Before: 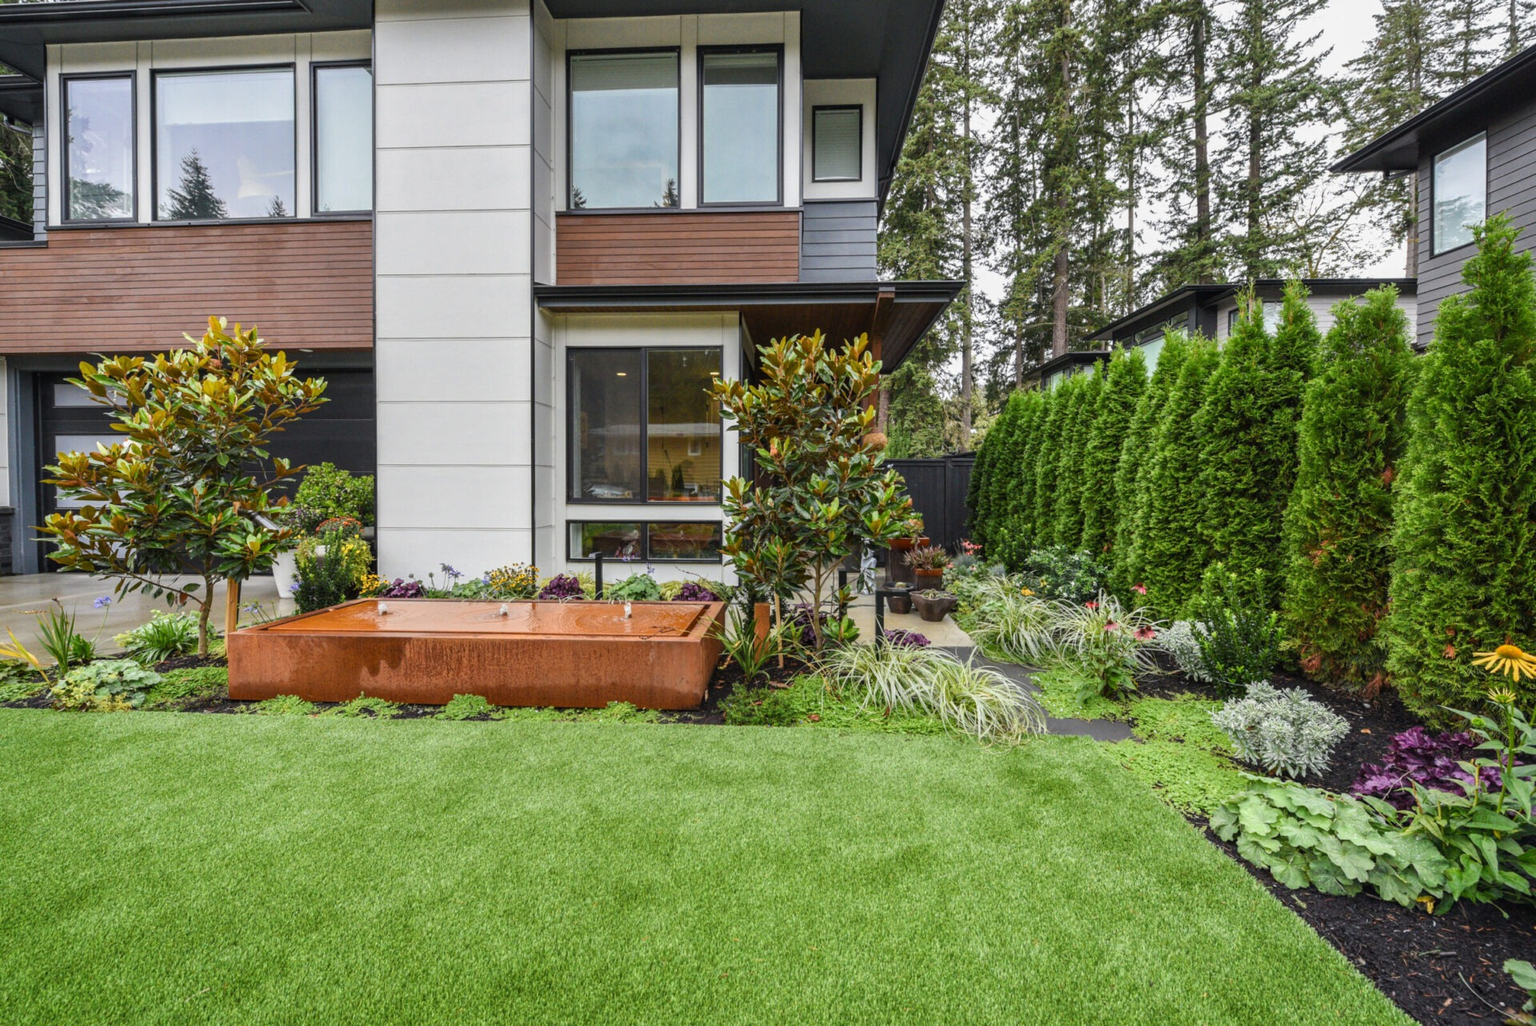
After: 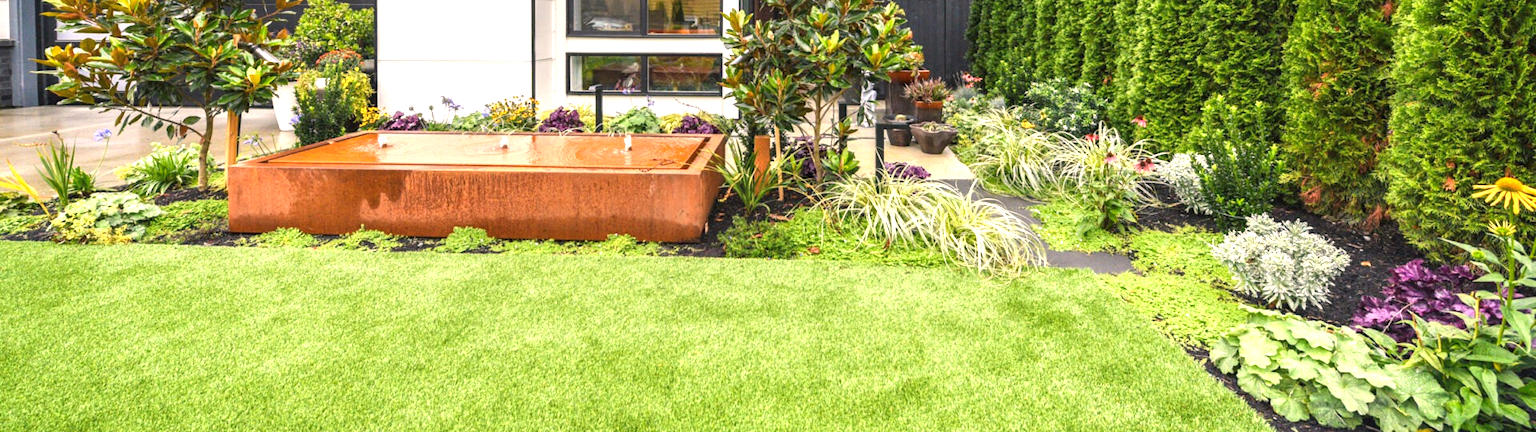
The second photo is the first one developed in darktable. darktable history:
crop: top 45.581%, bottom 12.176%
color balance rgb: highlights gain › chroma 2.997%, highlights gain › hue 54.32°, perceptual saturation grading › global saturation -2.761%, perceptual saturation grading › shadows -3.221%, global vibrance 20%
exposure: exposure 1.065 EV, compensate highlight preservation false
